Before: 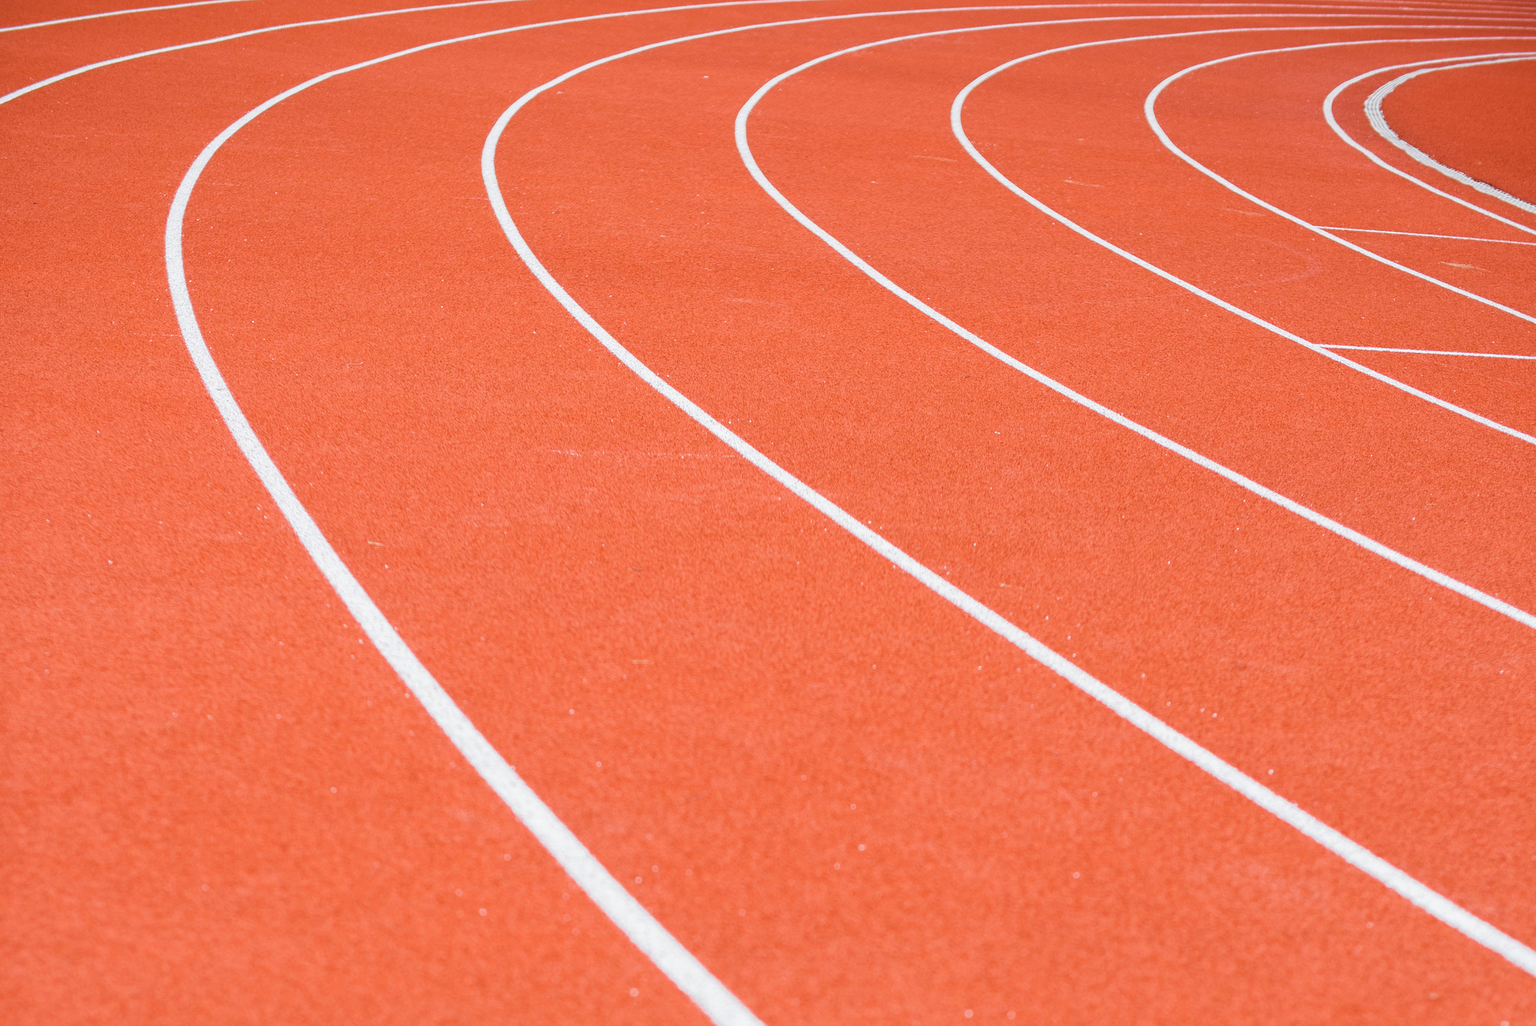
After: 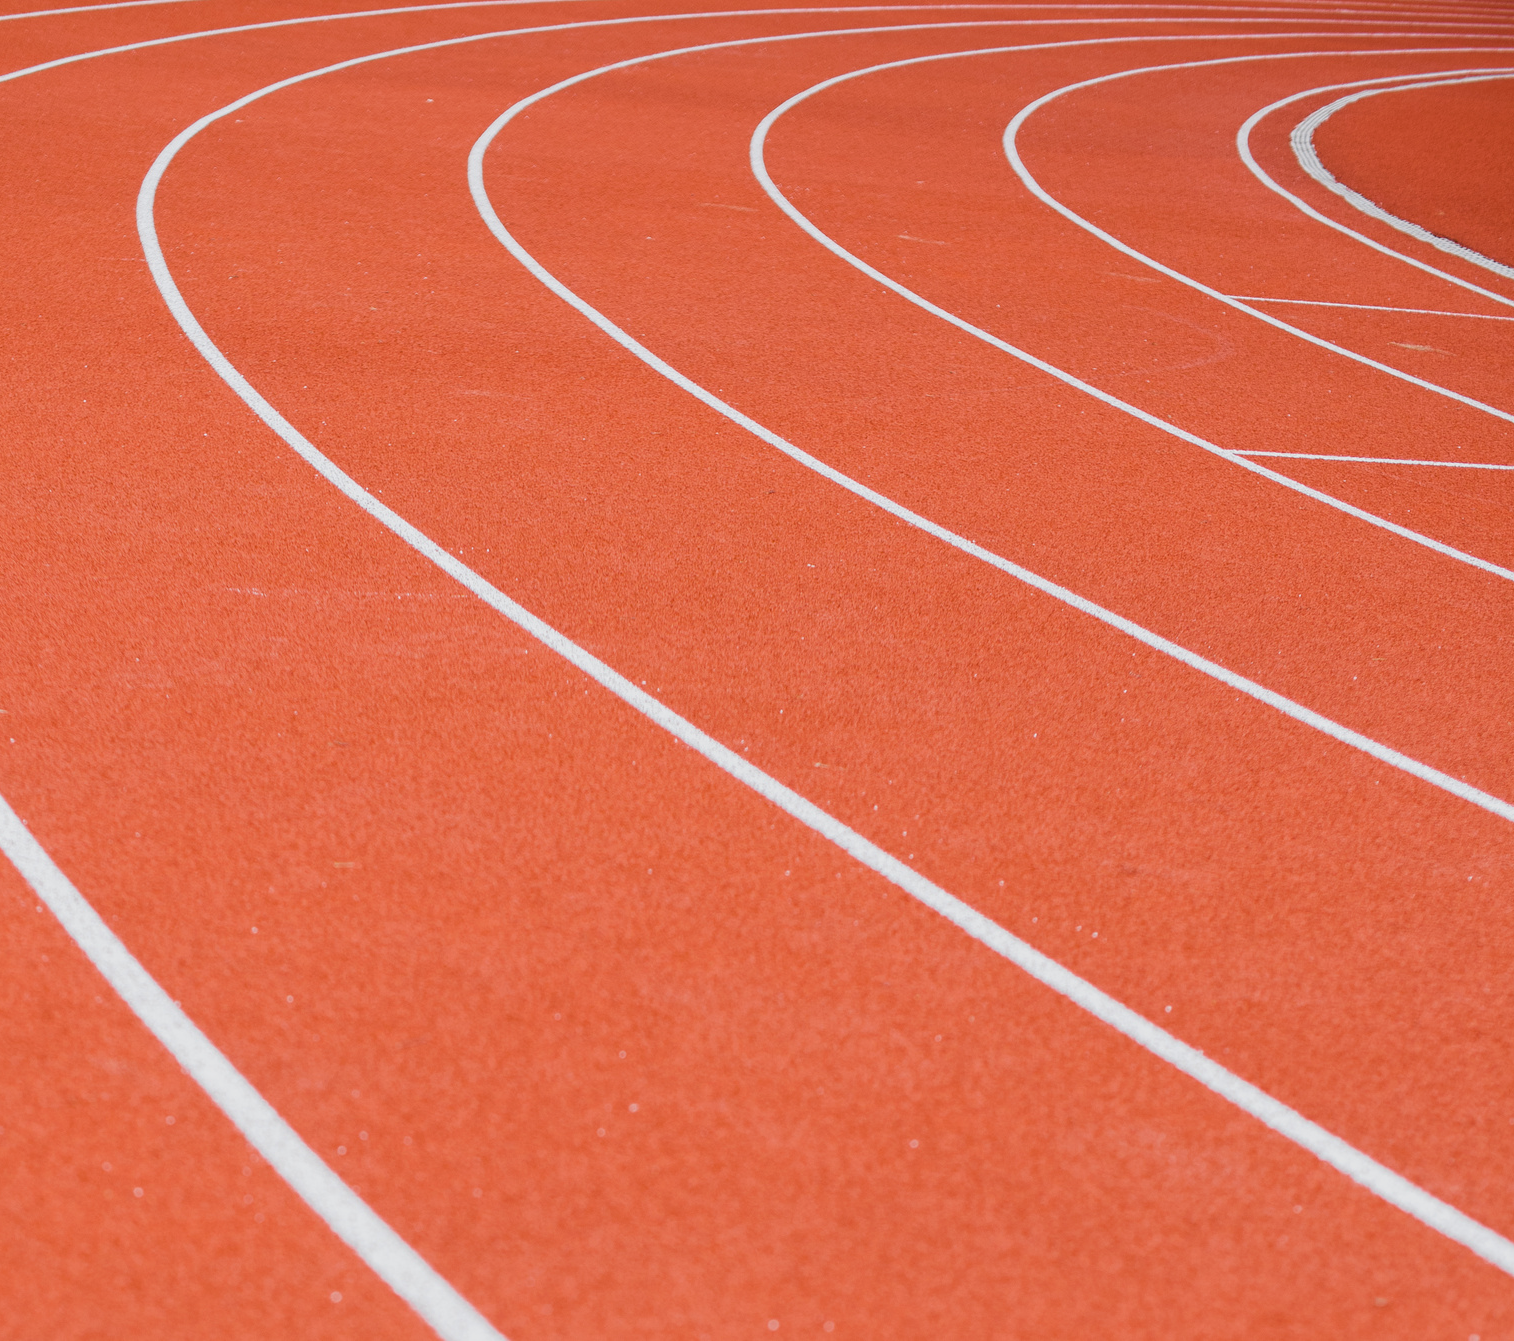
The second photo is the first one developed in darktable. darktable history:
exposure: exposure -0.242 EV, compensate highlight preservation false
crop and rotate: left 24.6%
contrast brightness saturation: contrast 0.05
